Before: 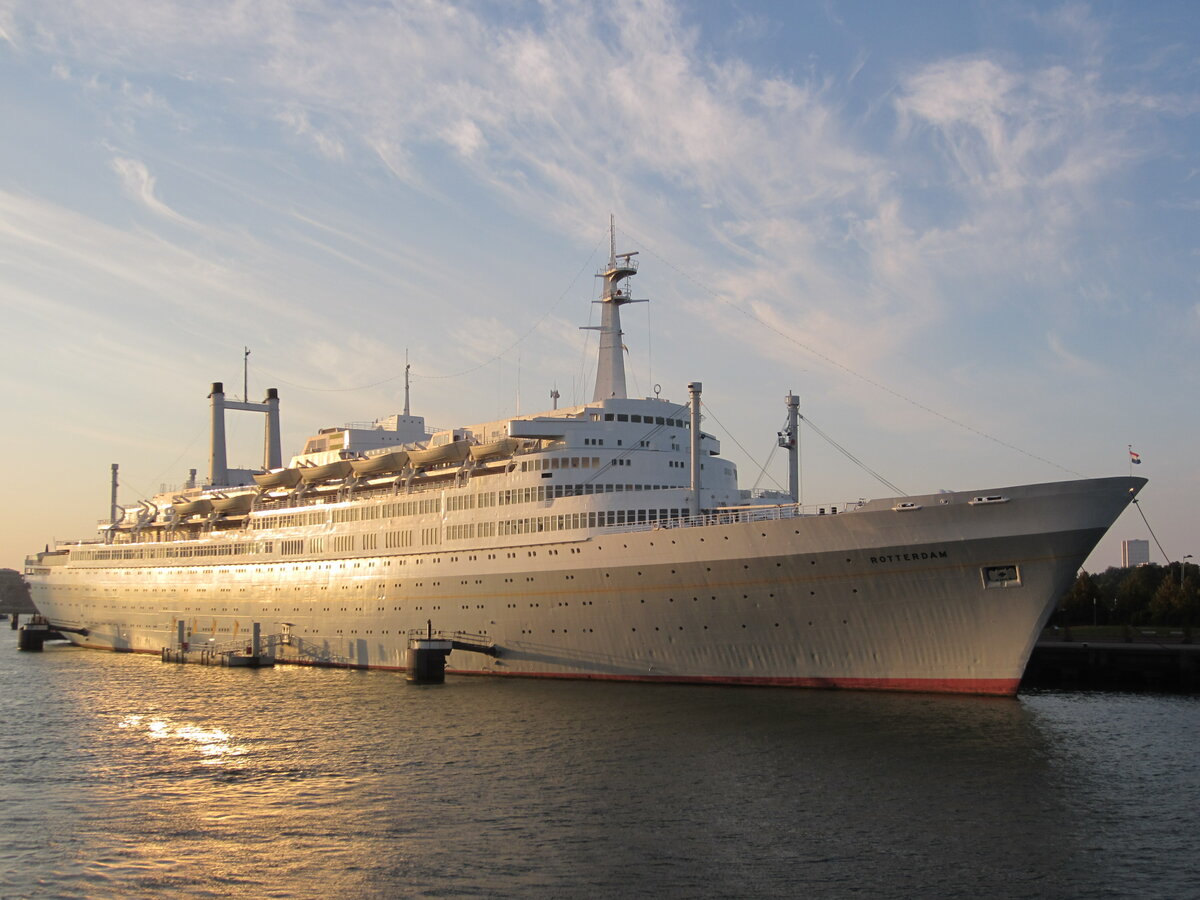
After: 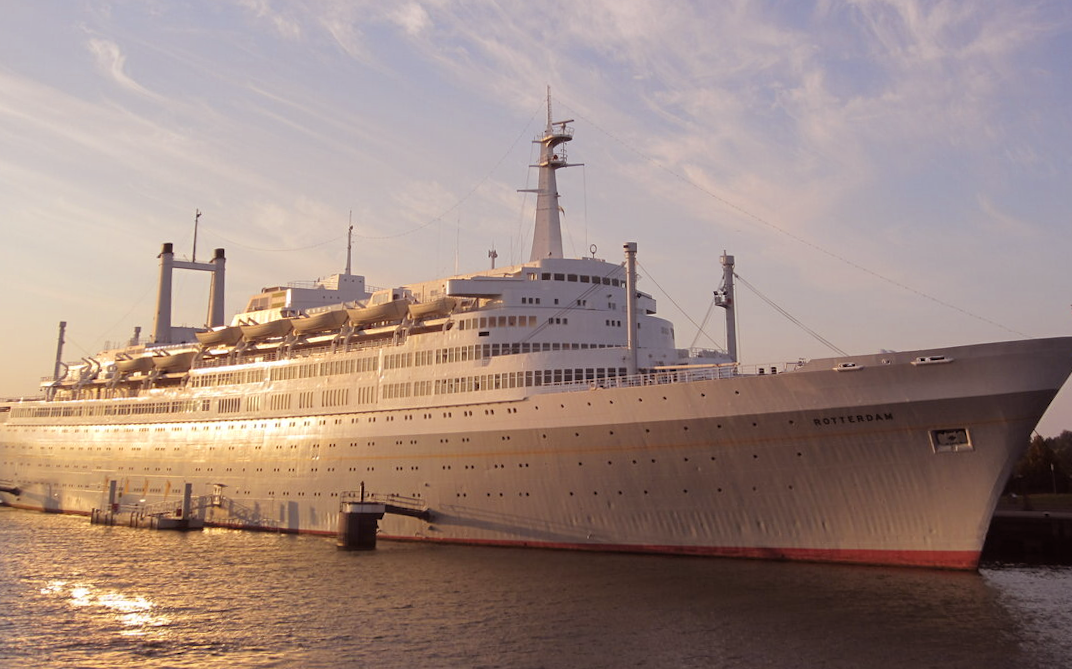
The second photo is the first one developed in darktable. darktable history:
rgb levels: mode RGB, independent channels, levels [[0, 0.474, 1], [0, 0.5, 1], [0, 0.5, 1]]
crop: left 7.856%, top 11.836%, right 10.12%, bottom 15.387%
color zones: curves: ch0 [(0.068, 0.464) (0.25, 0.5) (0.48, 0.508) (0.75, 0.536) (0.886, 0.476) (0.967, 0.456)]; ch1 [(0.066, 0.456) (0.25, 0.5) (0.616, 0.508) (0.746, 0.56) (0.934, 0.444)]
rotate and perspective: rotation 0.128°, lens shift (vertical) -0.181, lens shift (horizontal) -0.044, shear 0.001, automatic cropping off
